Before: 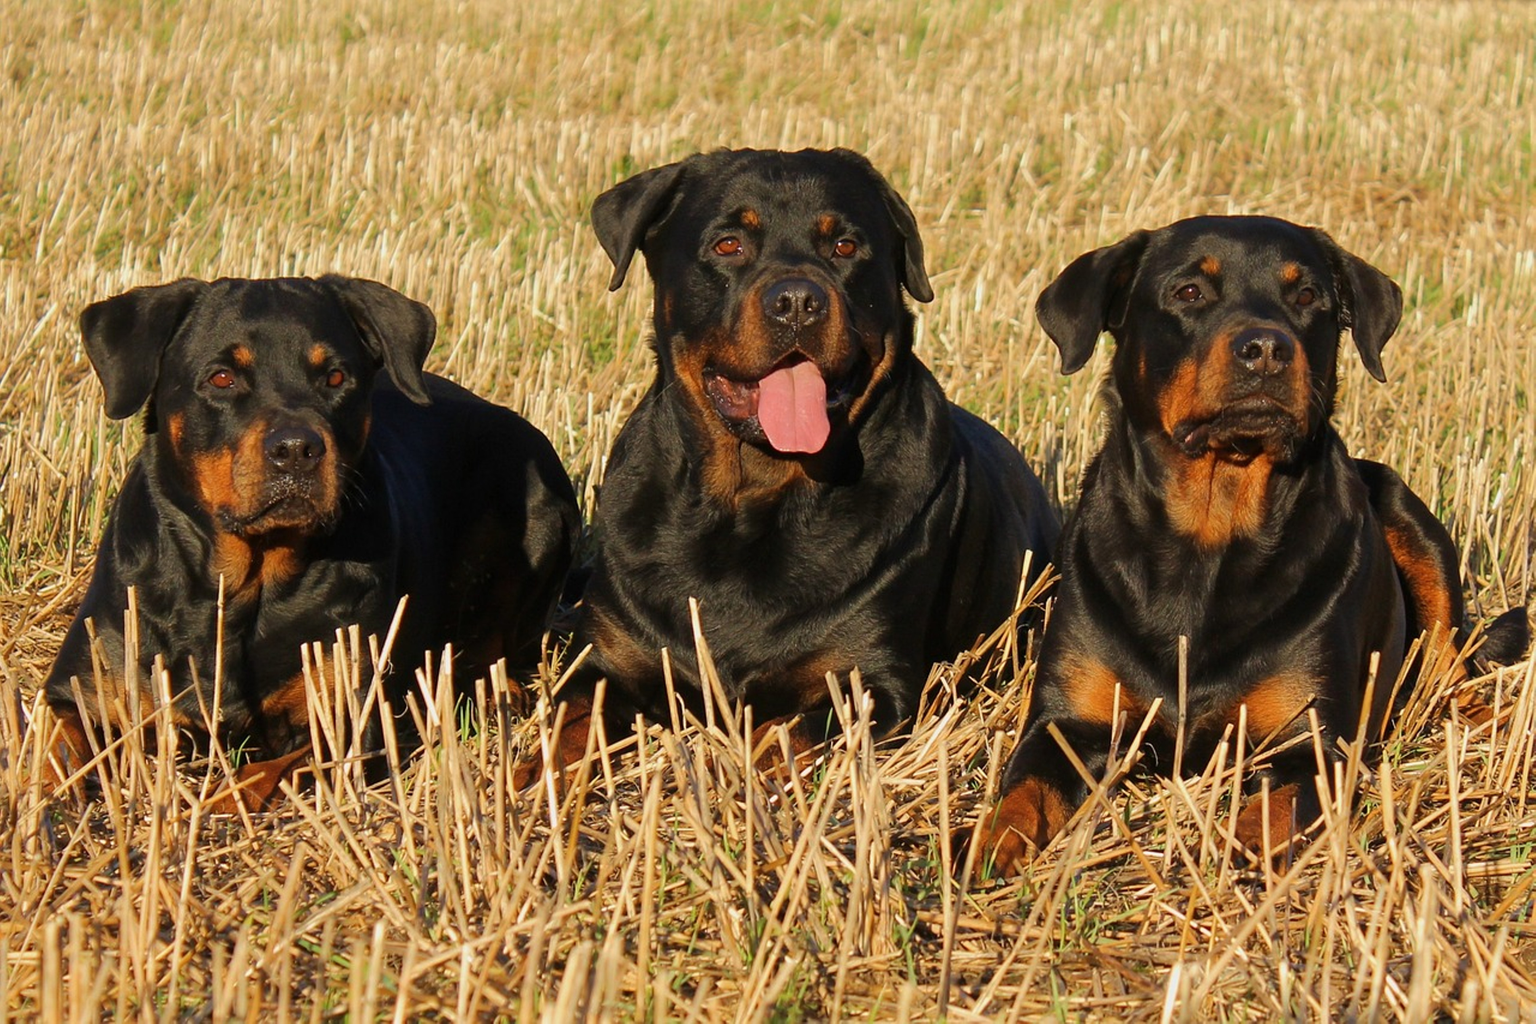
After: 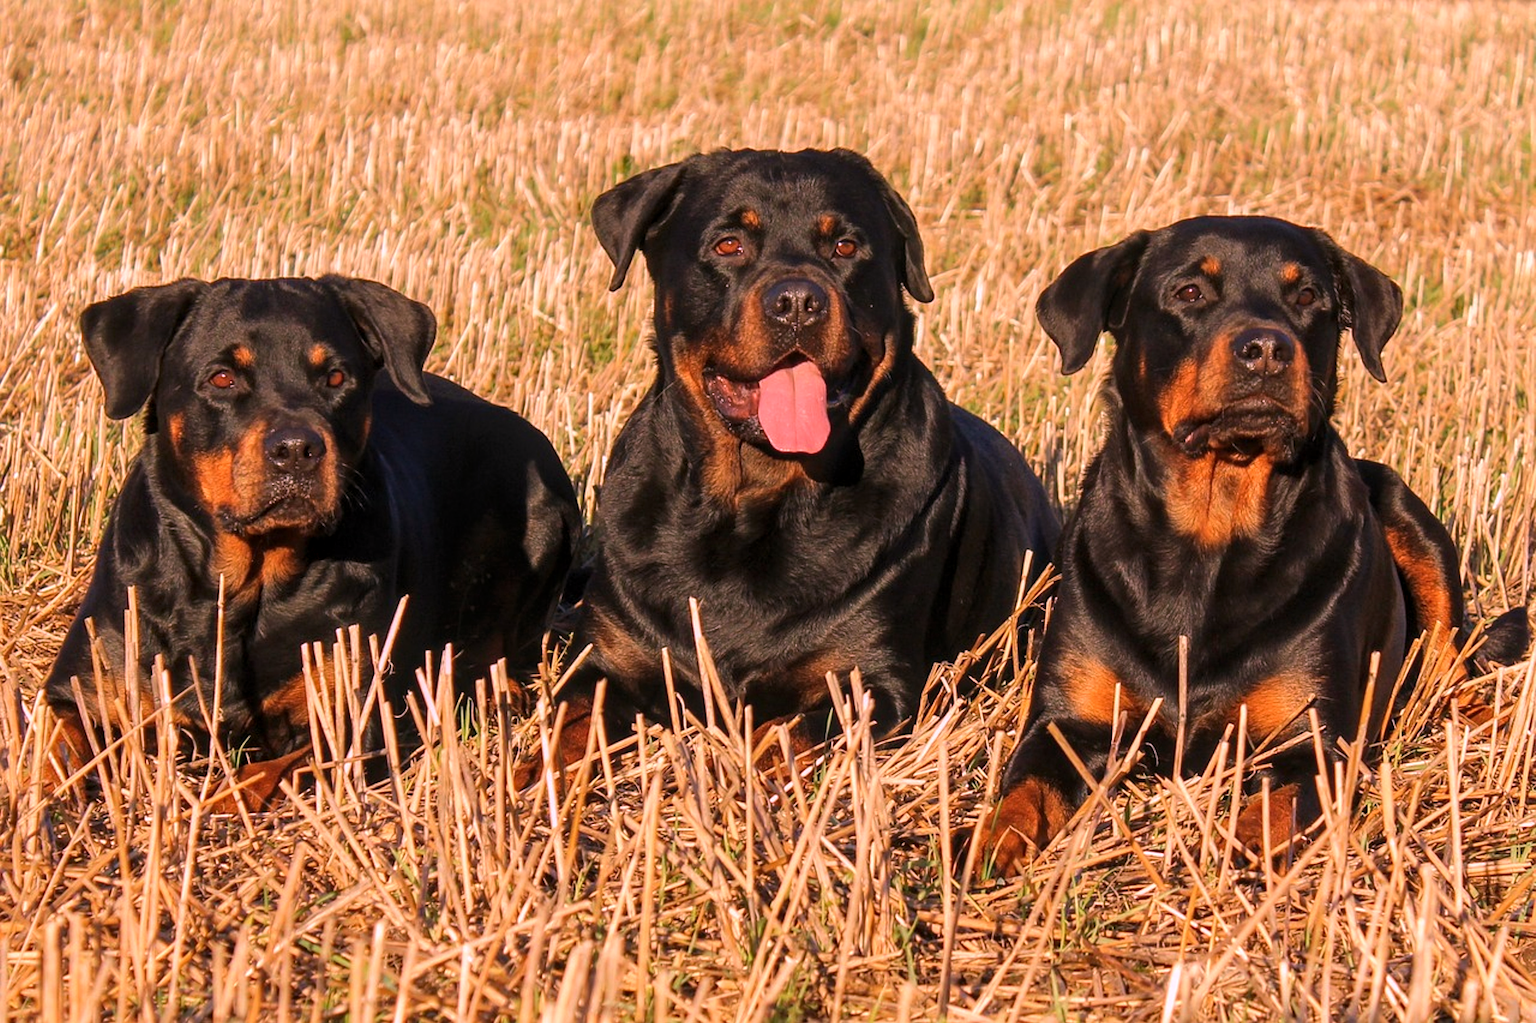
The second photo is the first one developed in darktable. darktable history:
white balance: red 1.188, blue 1.11
local contrast: on, module defaults
tone equalizer: -8 EV -0.55 EV
